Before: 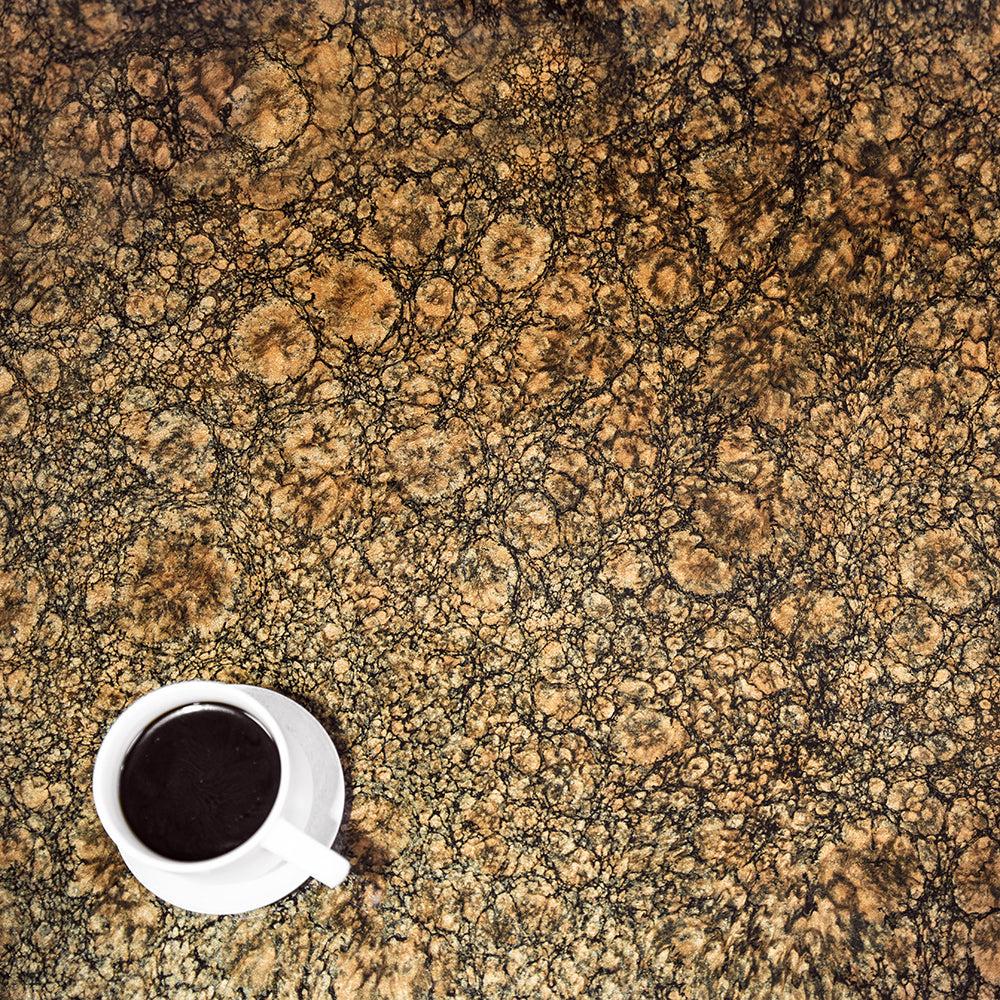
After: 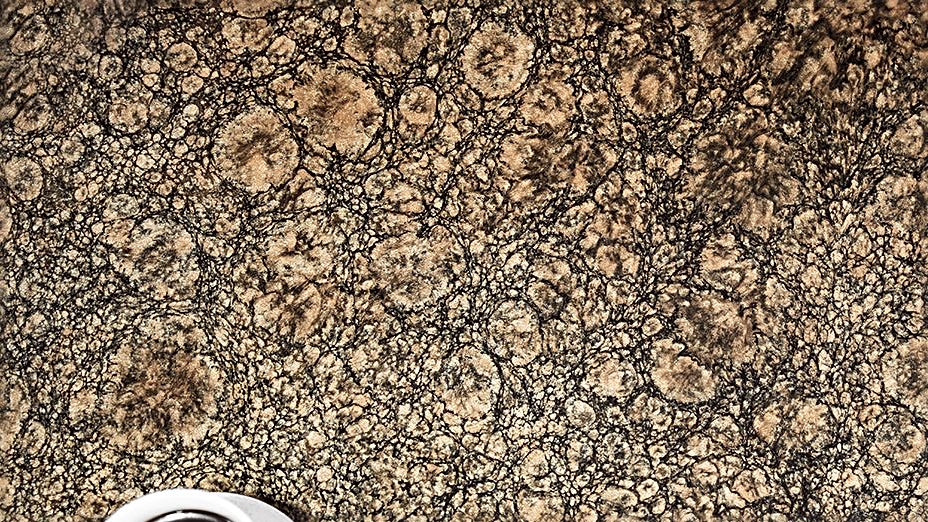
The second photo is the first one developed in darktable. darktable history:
contrast brightness saturation: contrast 0.1, saturation -0.36
sharpen: radius 2.767
crop: left 1.744%, top 19.225%, right 5.069%, bottom 28.357%
